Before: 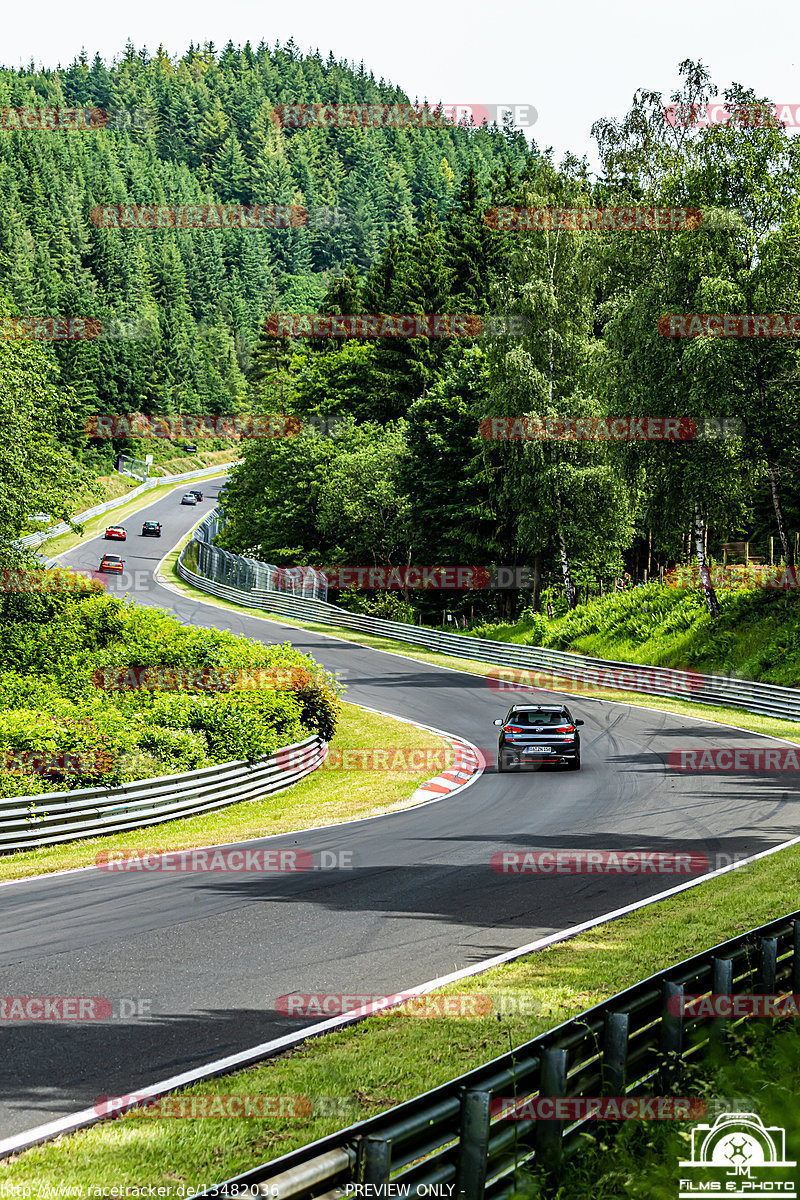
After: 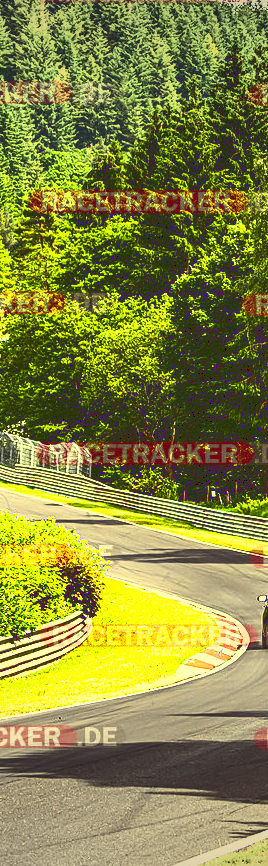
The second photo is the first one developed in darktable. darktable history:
exposure: exposure 0.495 EV, compensate highlight preservation false
crop and rotate: left 29.671%, top 10.395%, right 36.72%, bottom 17.39%
base curve: curves: ch0 [(0, 0.036) (0.007, 0.037) (0.604, 0.887) (1, 1)]
color correction: highlights a* -0.46, highlights b* 39.72, shadows a* 9.93, shadows b* -0.509
vignetting: fall-off start 98.16%, fall-off radius 100.9%, width/height ratio 1.424, unbound false
local contrast: shadows 91%, midtone range 0.499
